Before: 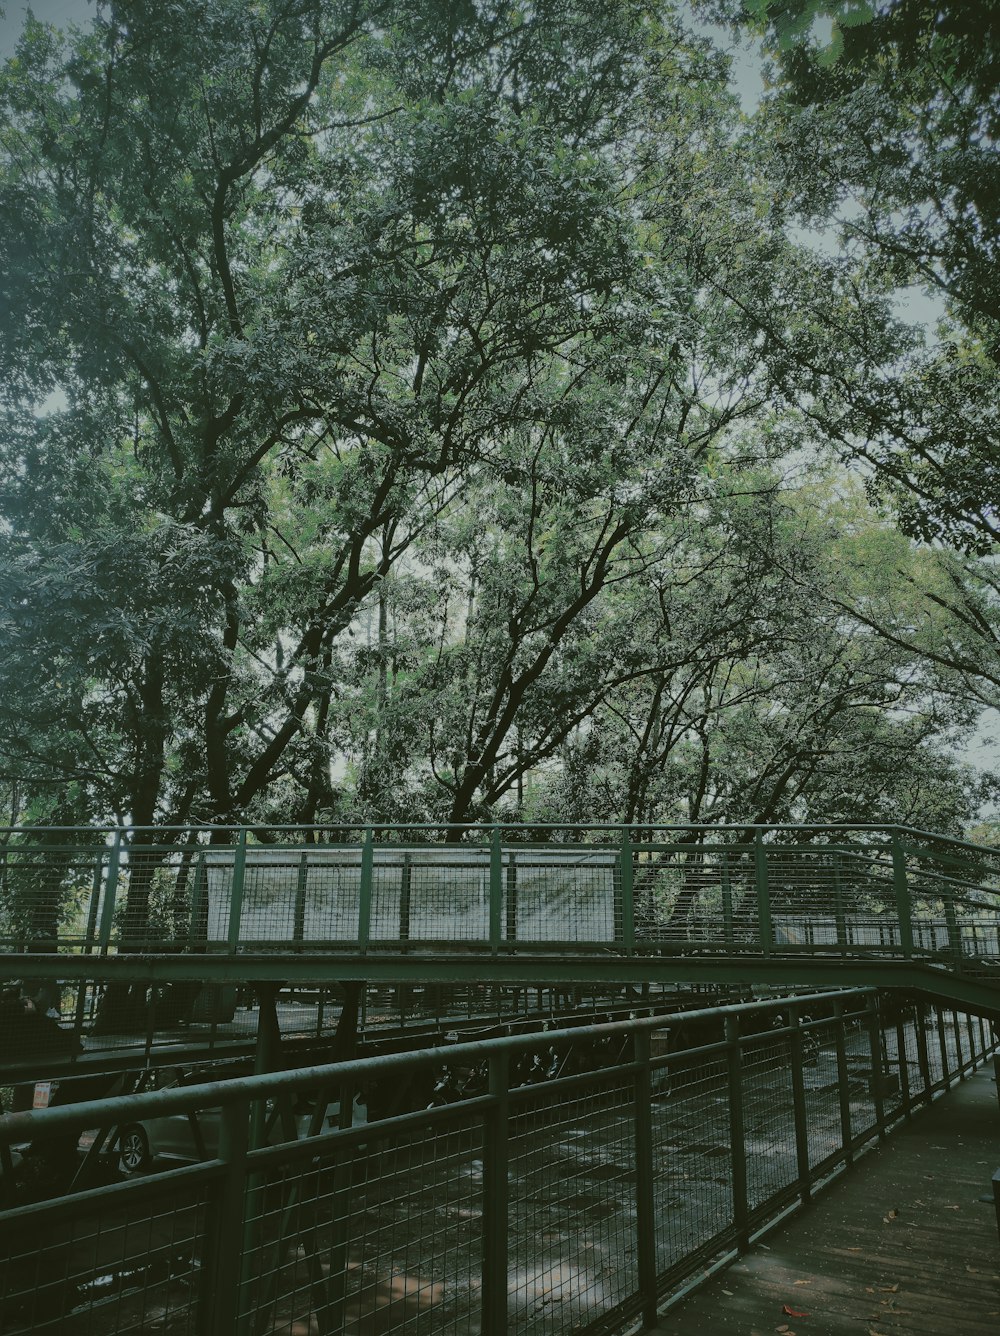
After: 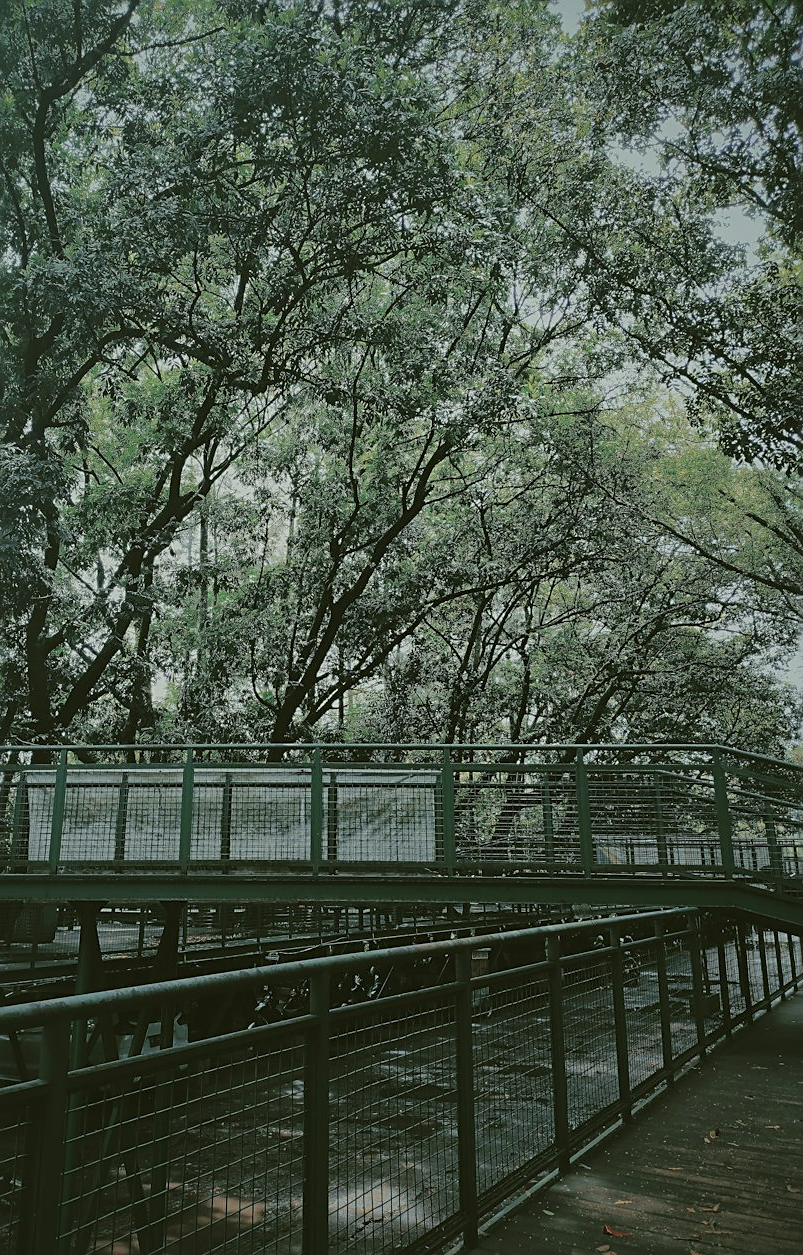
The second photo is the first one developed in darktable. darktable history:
sharpen: on, module defaults
crop and rotate: left 17.968%, top 6.004%, right 1.729%
